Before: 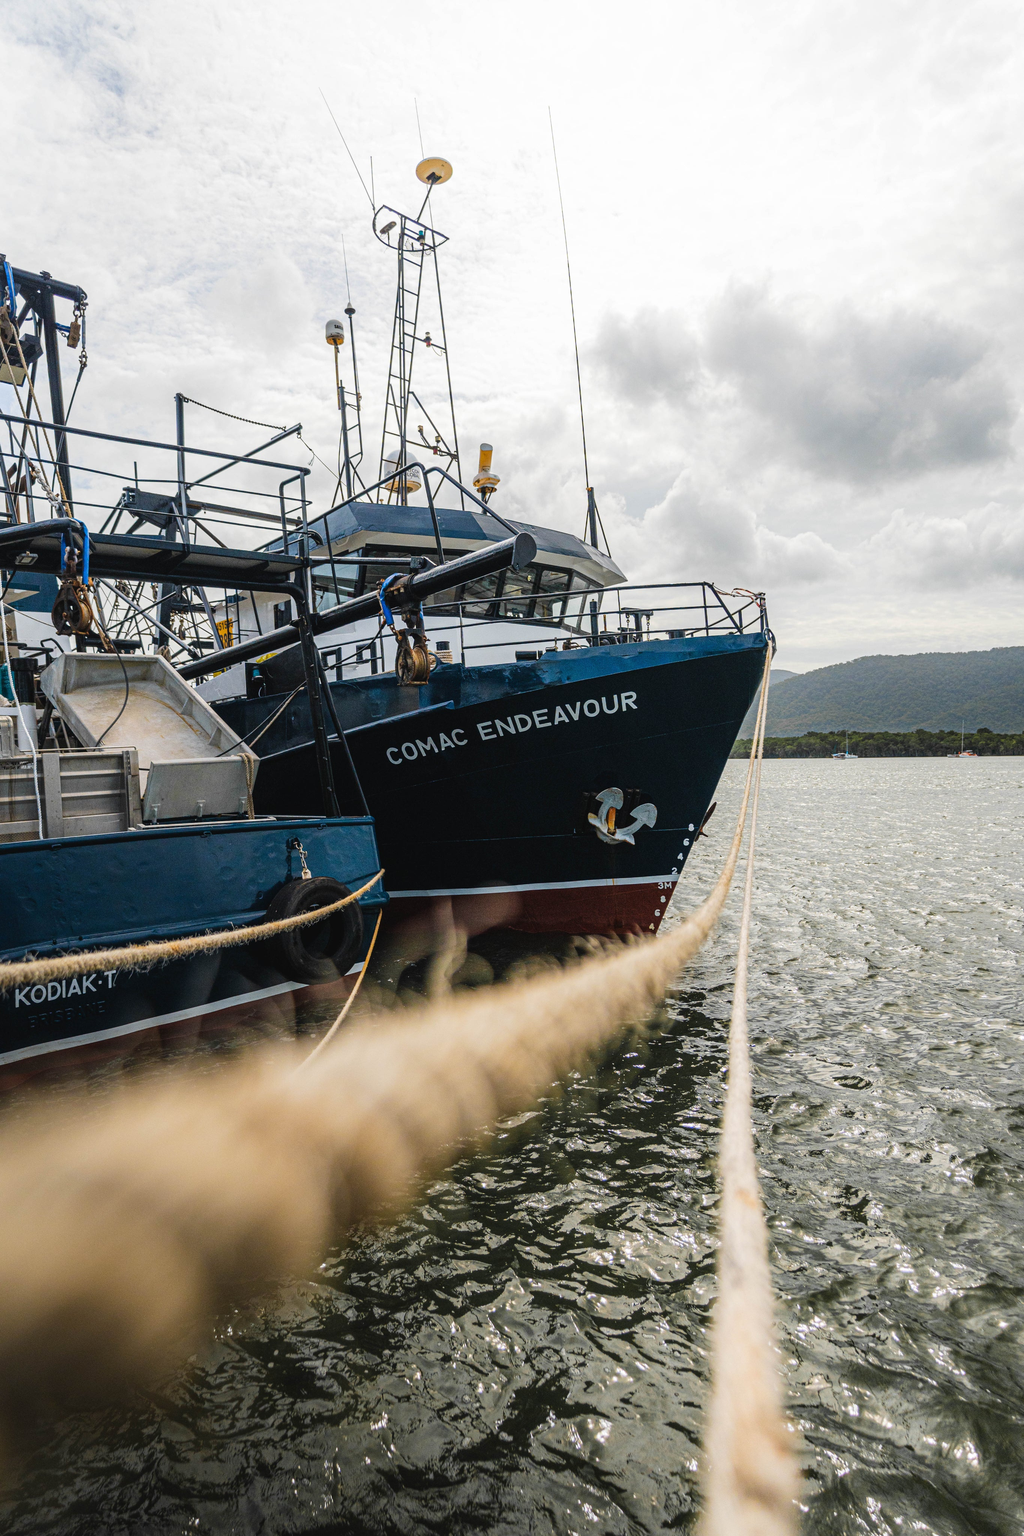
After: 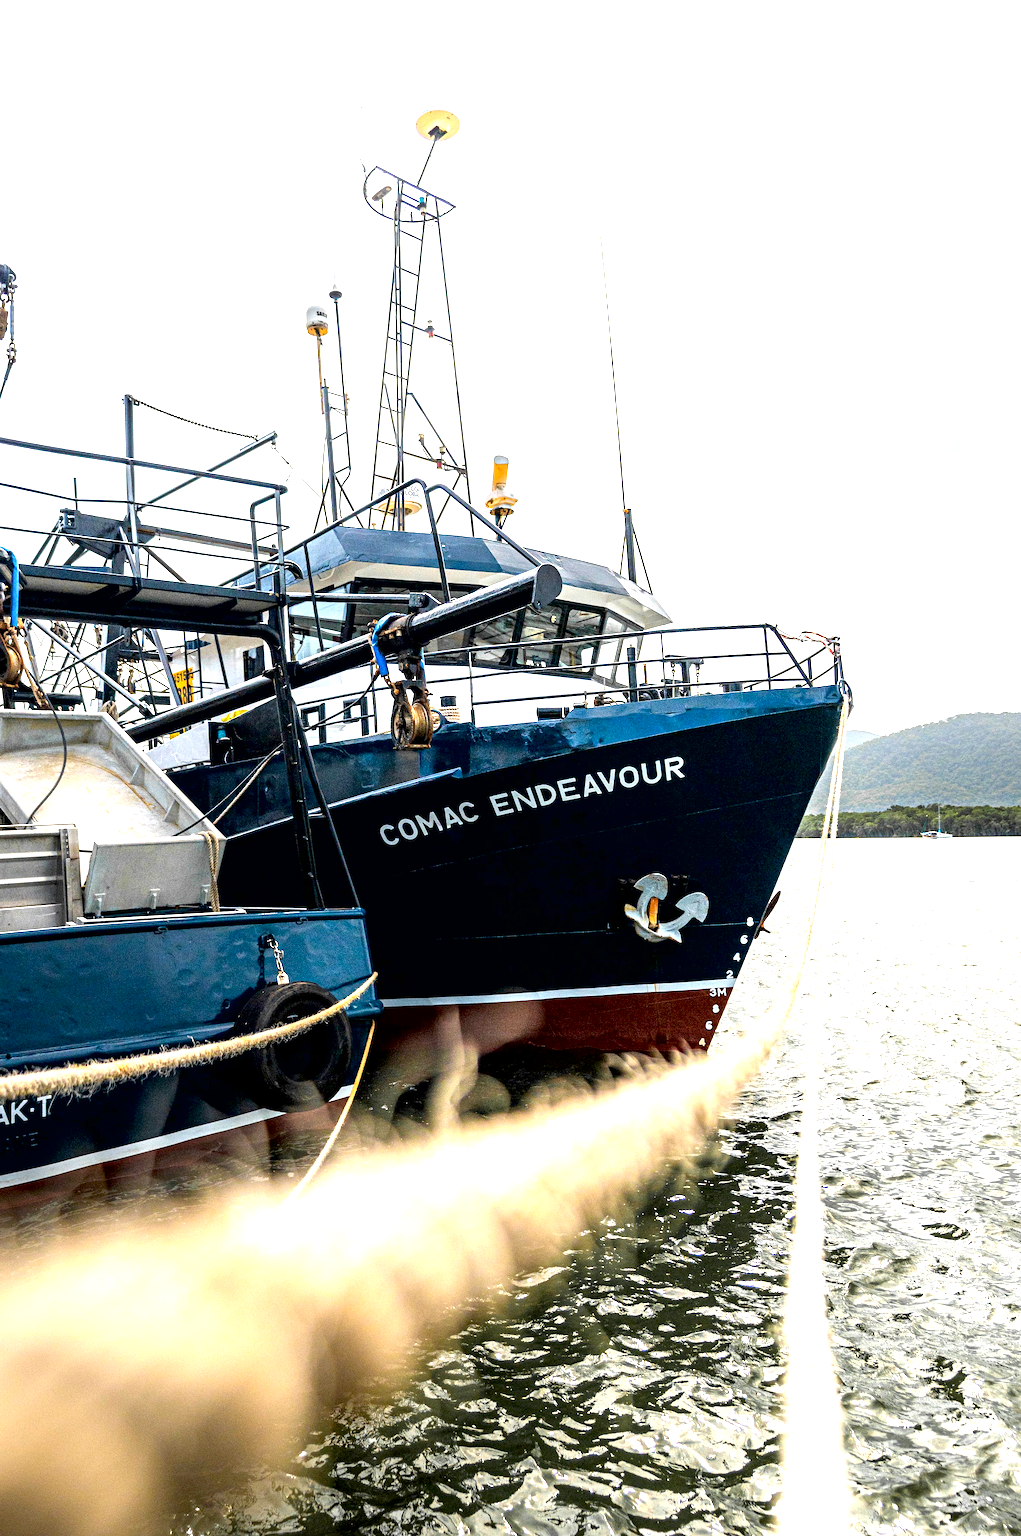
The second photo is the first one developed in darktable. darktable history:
contrast brightness saturation: saturation -0.051
exposure: black level correction 0.009, exposure 1.426 EV, compensate highlight preservation false
crop and rotate: left 7.245%, top 4.482%, right 10.586%, bottom 13.149%
